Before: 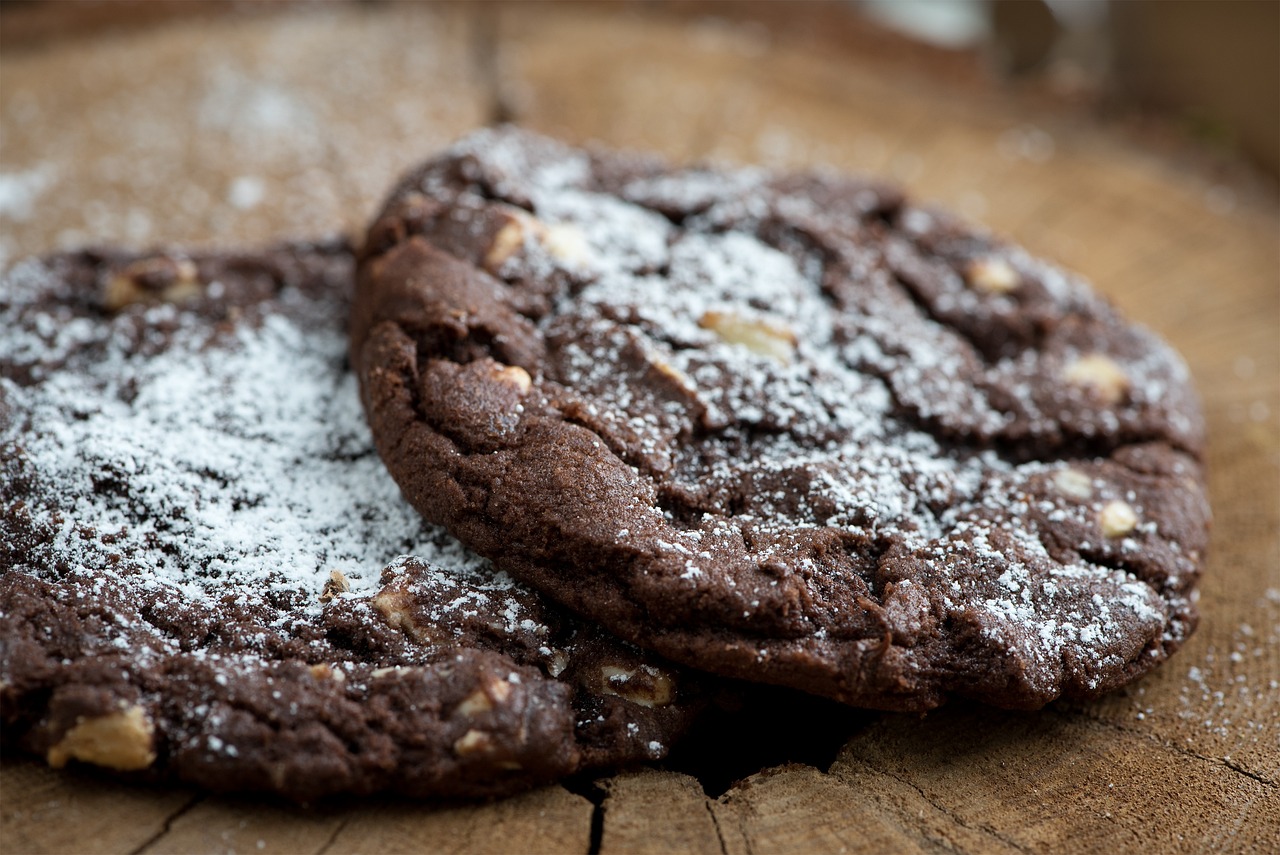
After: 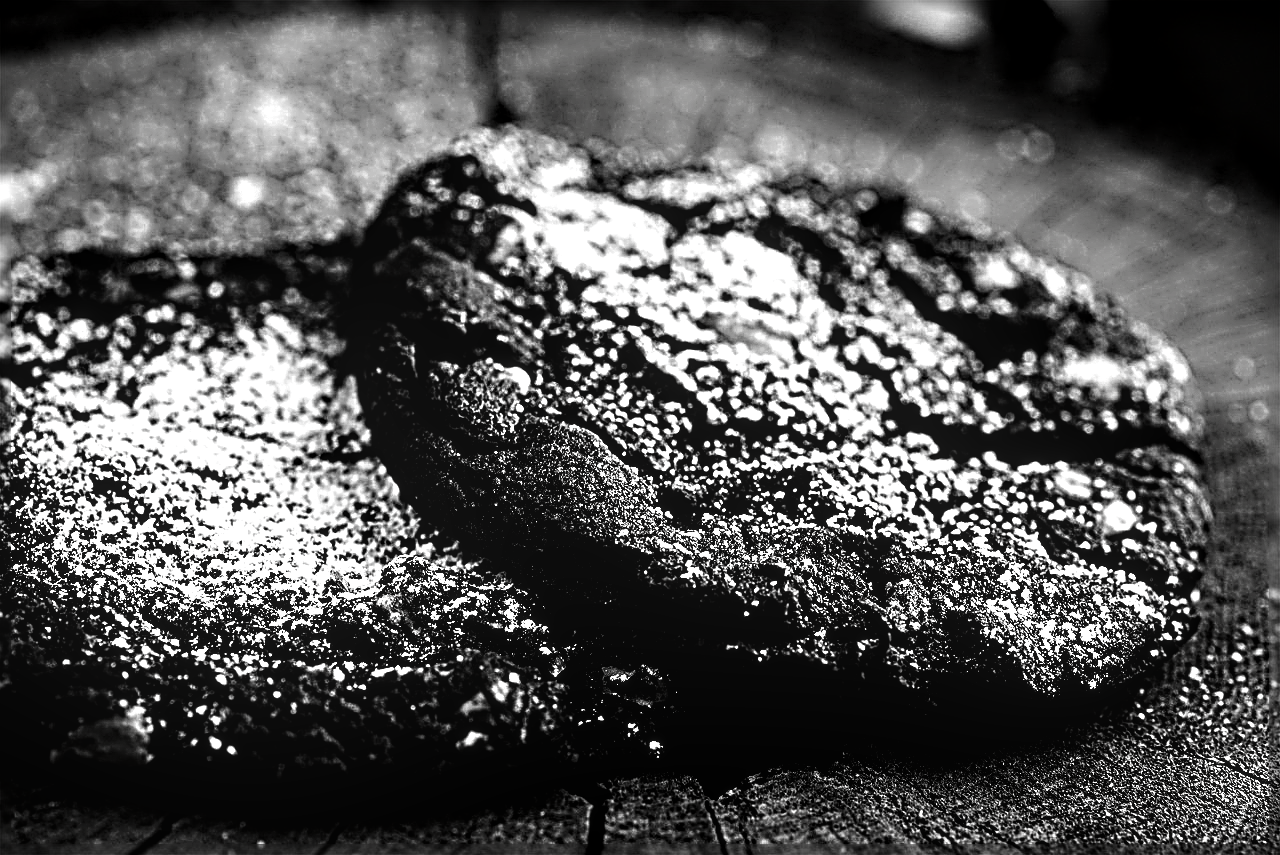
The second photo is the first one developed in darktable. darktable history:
tone equalizer: -8 EV -1.07 EV, -7 EV -1.04 EV, -6 EV -0.854 EV, -5 EV -0.6 EV, -3 EV 0.548 EV, -2 EV 0.893 EV, -1 EV 0.996 EV, +0 EV 1.06 EV, edges refinement/feathering 500, mask exposure compensation -1.57 EV, preserve details no
local contrast: on, module defaults
filmic rgb: black relative exposure -4.86 EV, white relative exposure 4.04 EV, hardness 2.84
sharpen: radius 4.021, amount 1.984
levels: levels [0, 0.374, 0.749]
contrast brightness saturation: contrast 0.019, brightness -0.989, saturation -0.991
